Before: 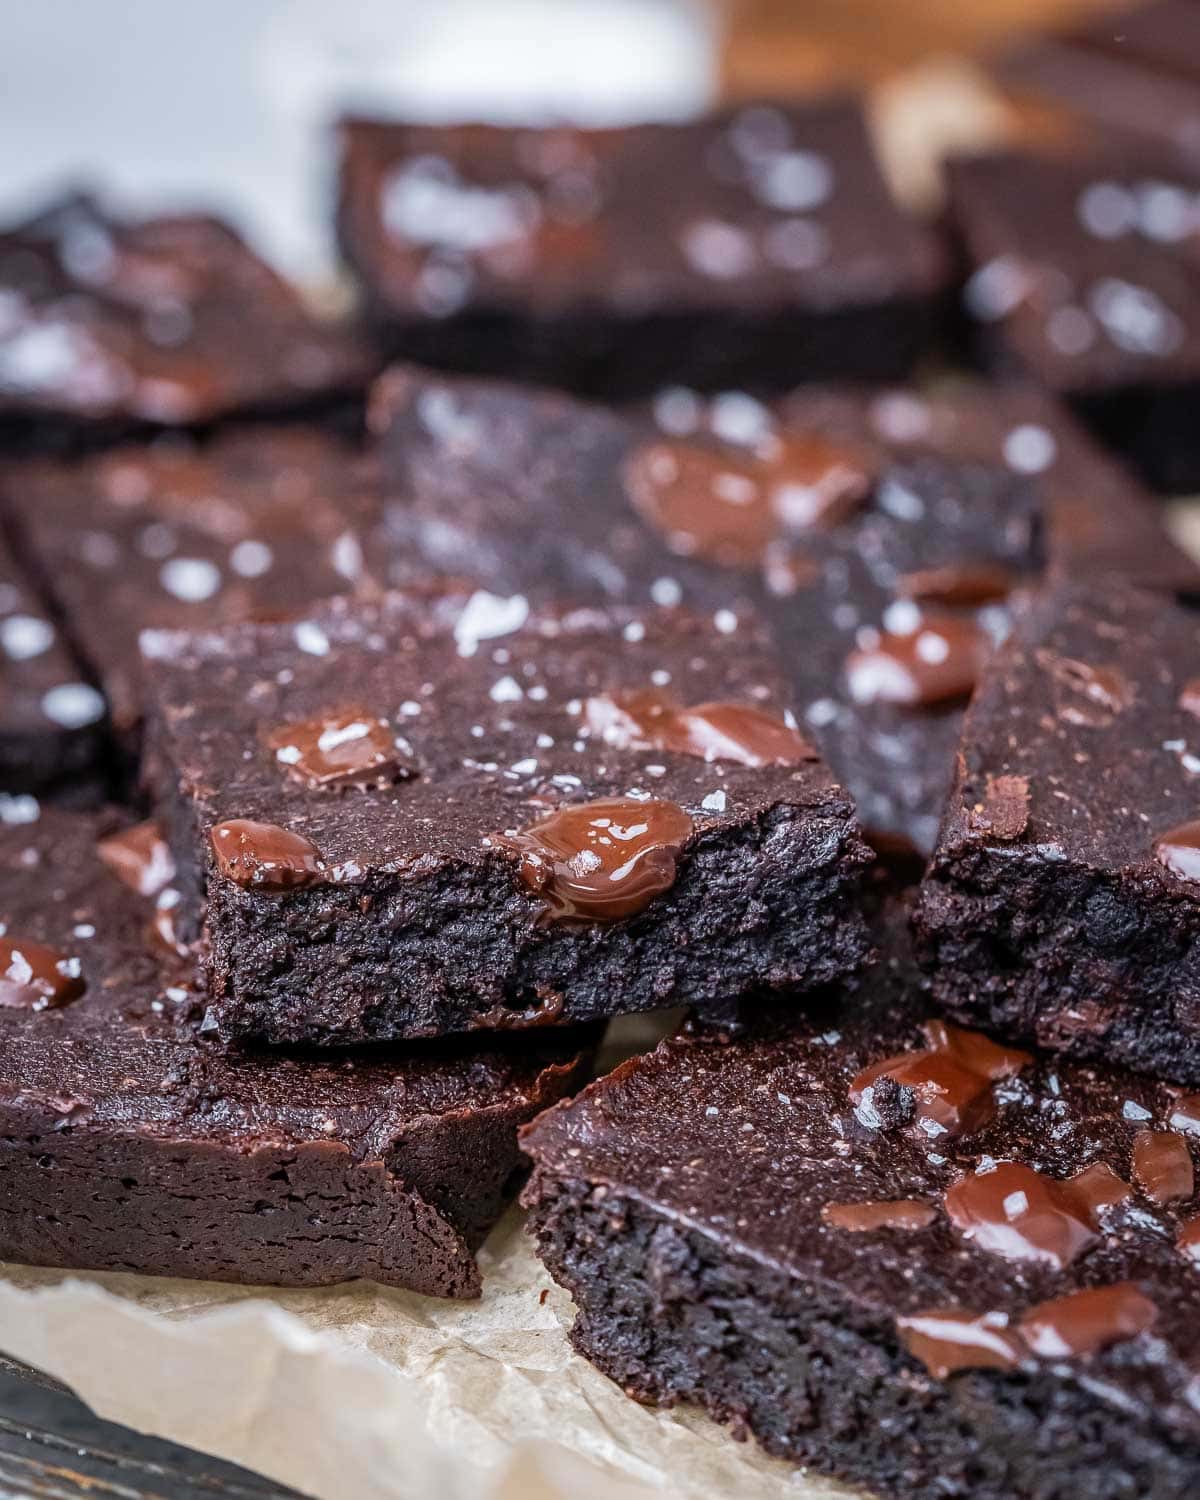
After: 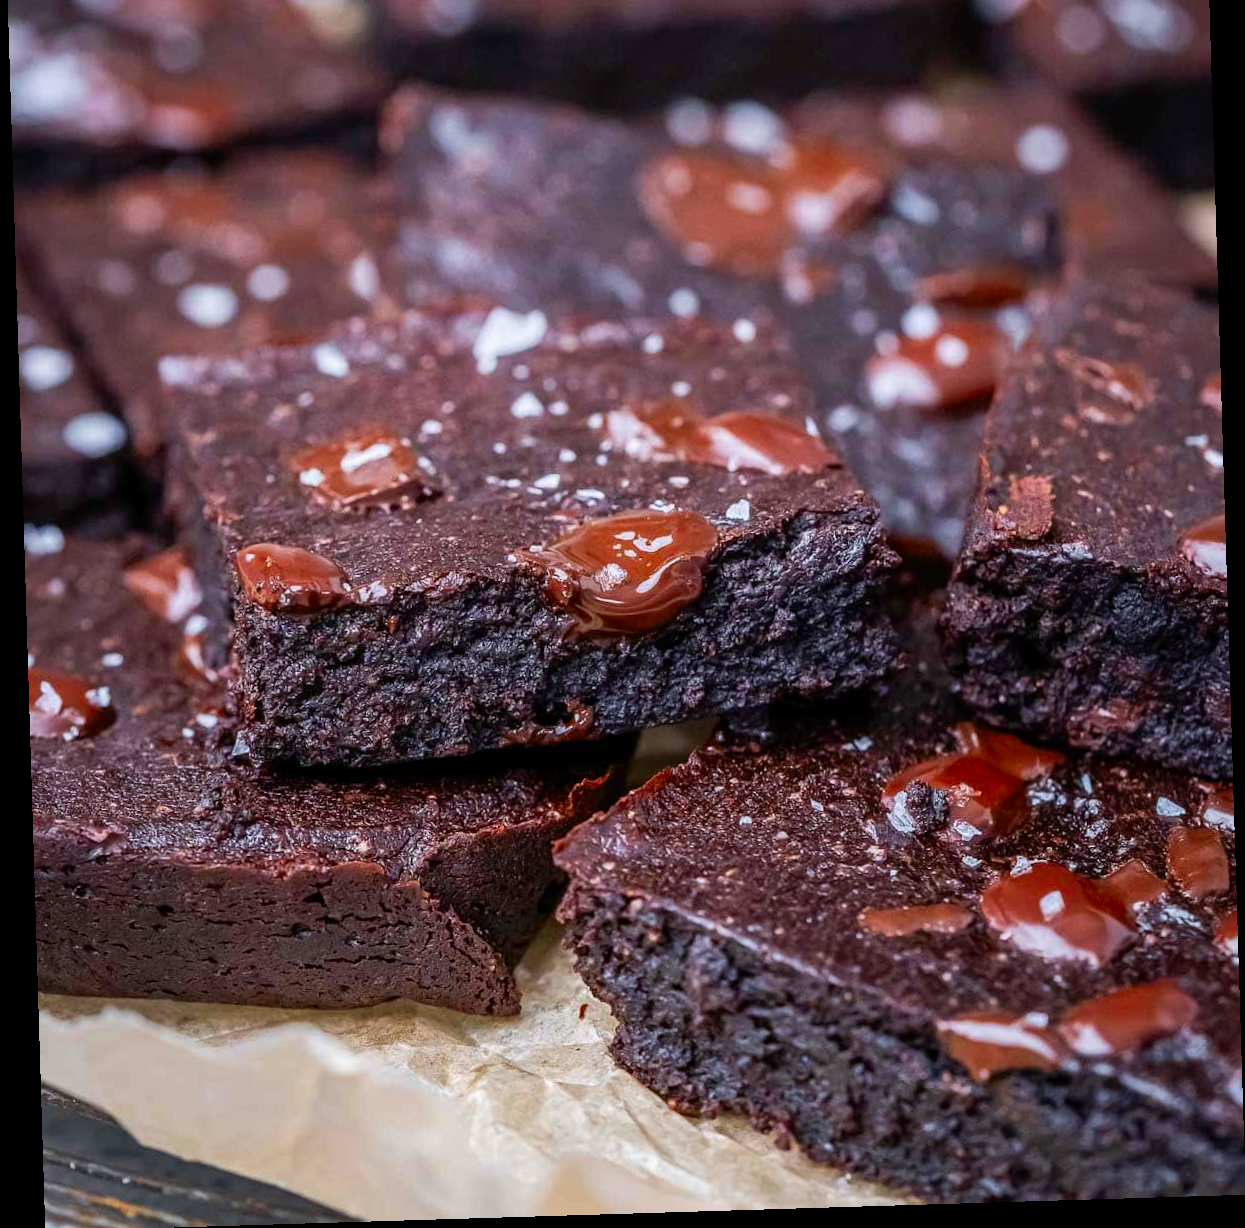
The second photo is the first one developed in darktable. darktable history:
crop and rotate: top 19.998%
rotate and perspective: rotation -1.75°, automatic cropping off
contrast brightness saturation: brightness -0.02, saturation 0.35
